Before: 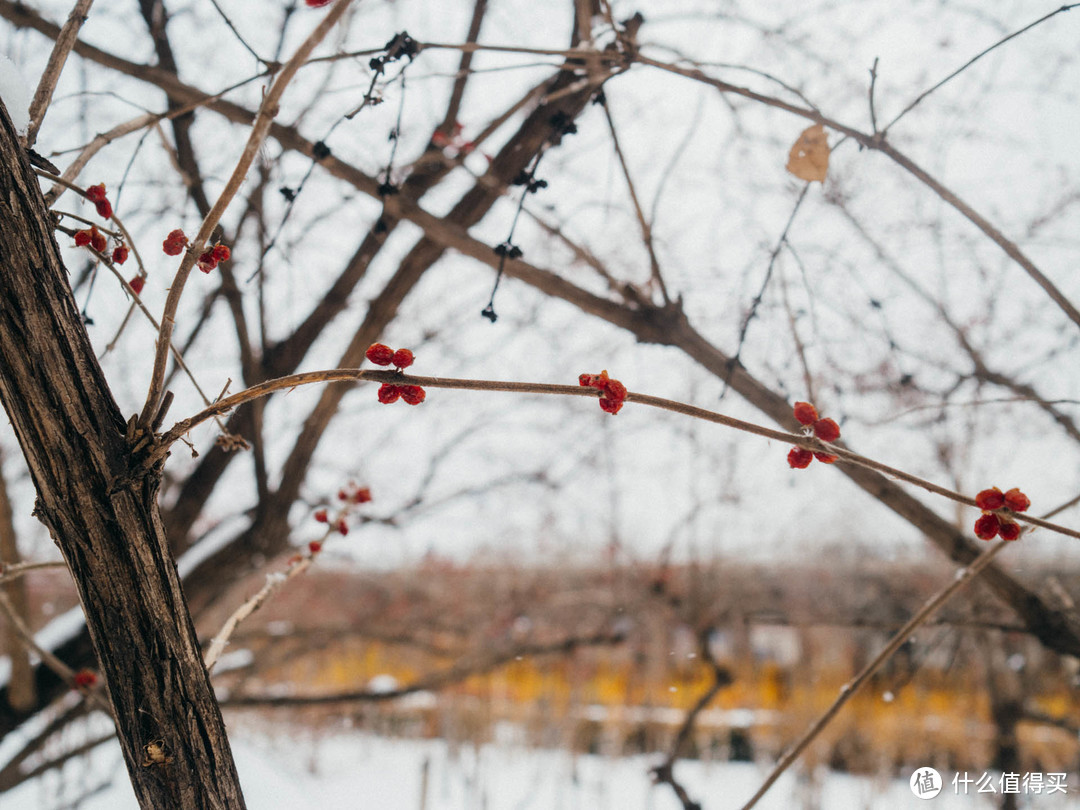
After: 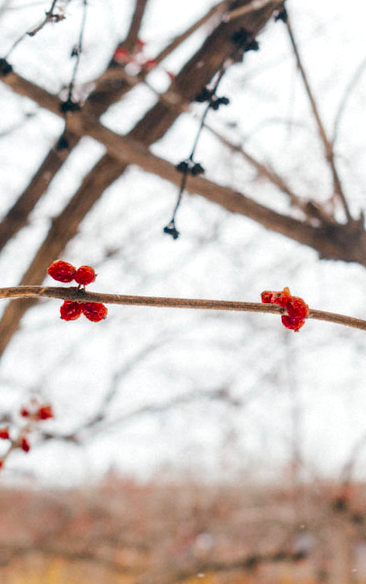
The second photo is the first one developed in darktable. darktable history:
crop and rotate: left 29.519%, top 10.265%, right 36.512%, bottom 17.536%
color balance rgb: linear chroma grading › global chroma 0.837%, perceptual saturation grading › global saturation 20%, perceptual saturation grading › highlights -49.837%, perceptual saturation grading › shadows 25.448%, perceptual brilliance grading › mid-tones 9.22%, perceptual brilliance grading › shadows 15.459%
exposure: black level correction 0.001, exposure 0.296 EV, compensate highlight preservation false
